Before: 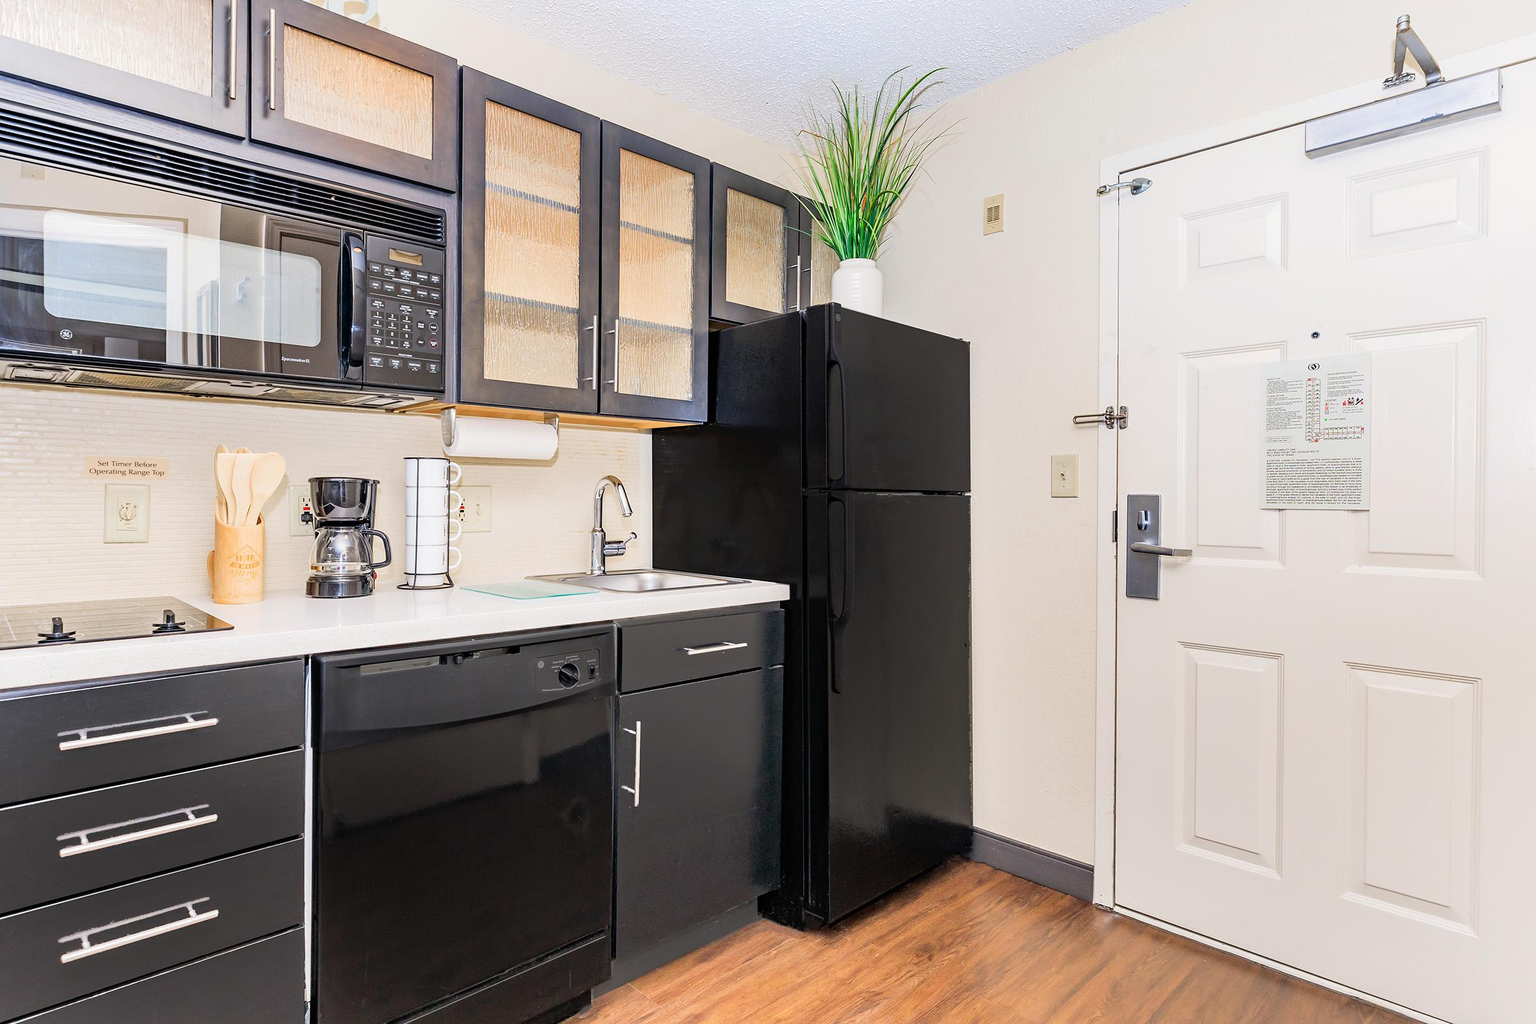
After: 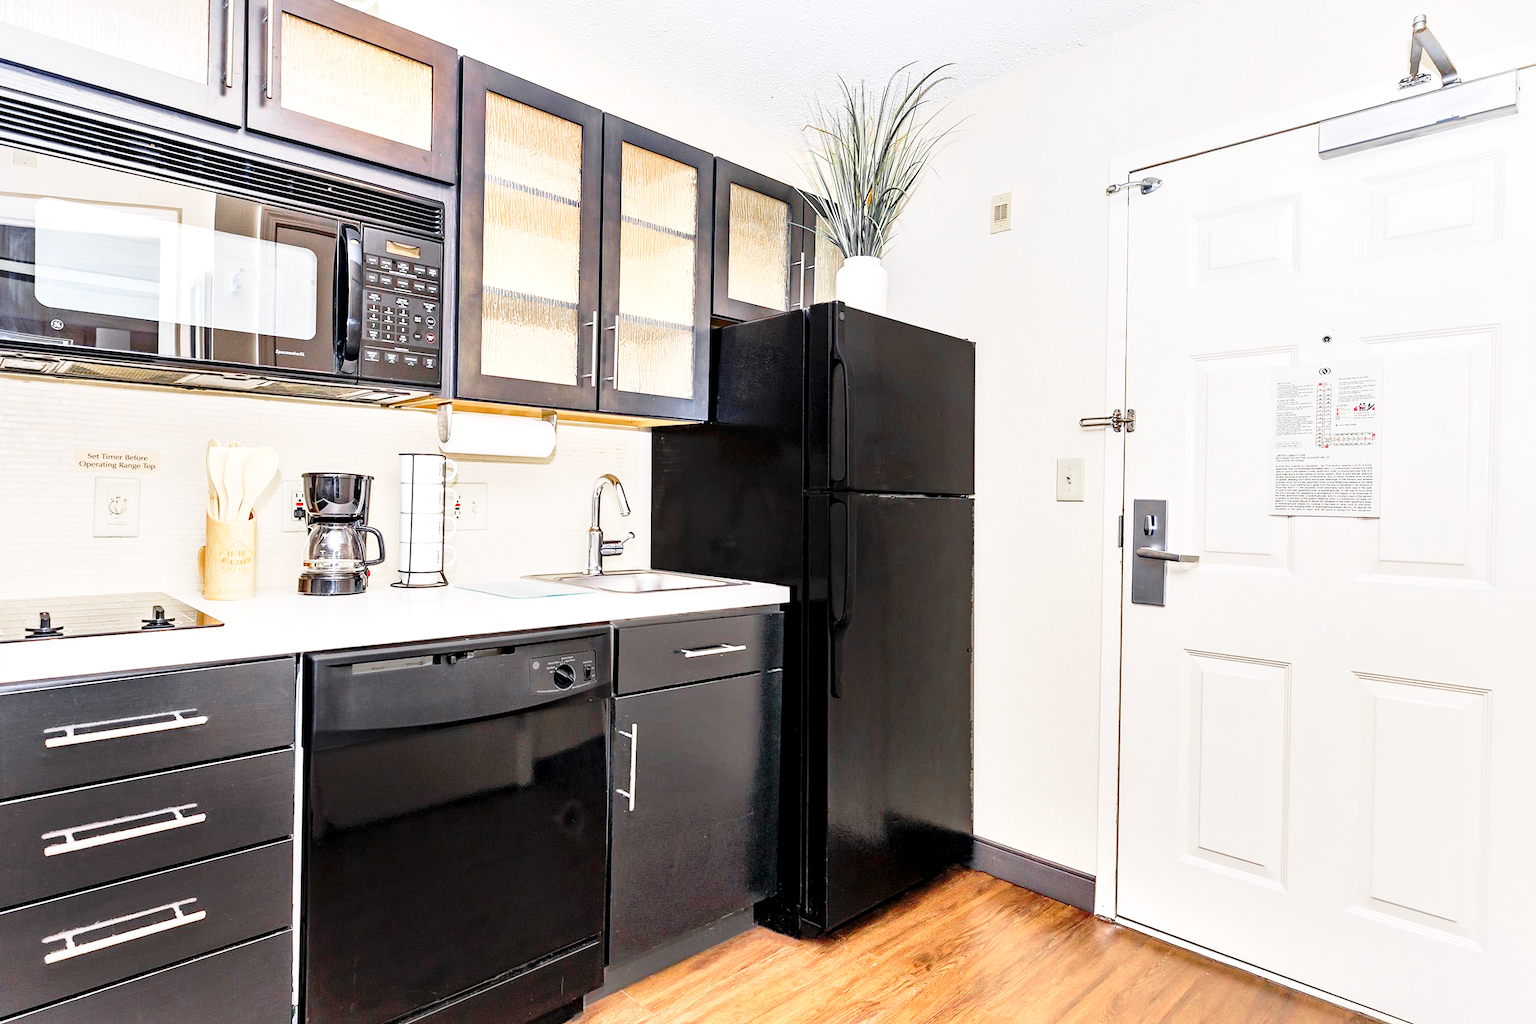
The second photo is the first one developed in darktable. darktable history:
local contrast: mode bilateral grid, contrast 25, coarseness 60, detail 152%, midtone range 0.2
color zones: curves: ch1 [(0, 0.679) (0.143, 0.647) (0.286, 0.261) (0.378, -0.011) (0.571, 0.396) (0.714, 0.399) (0.857, 0.406) (1, 0.679)]
base curve: curves: ch0 [(0, 0) (0.028, 0.03) (0.121, 0.232) (0.46, 0.748) (0.859, 0.968) (1, 1)], preserve colors none
crop and rotate: angle -0.624°
